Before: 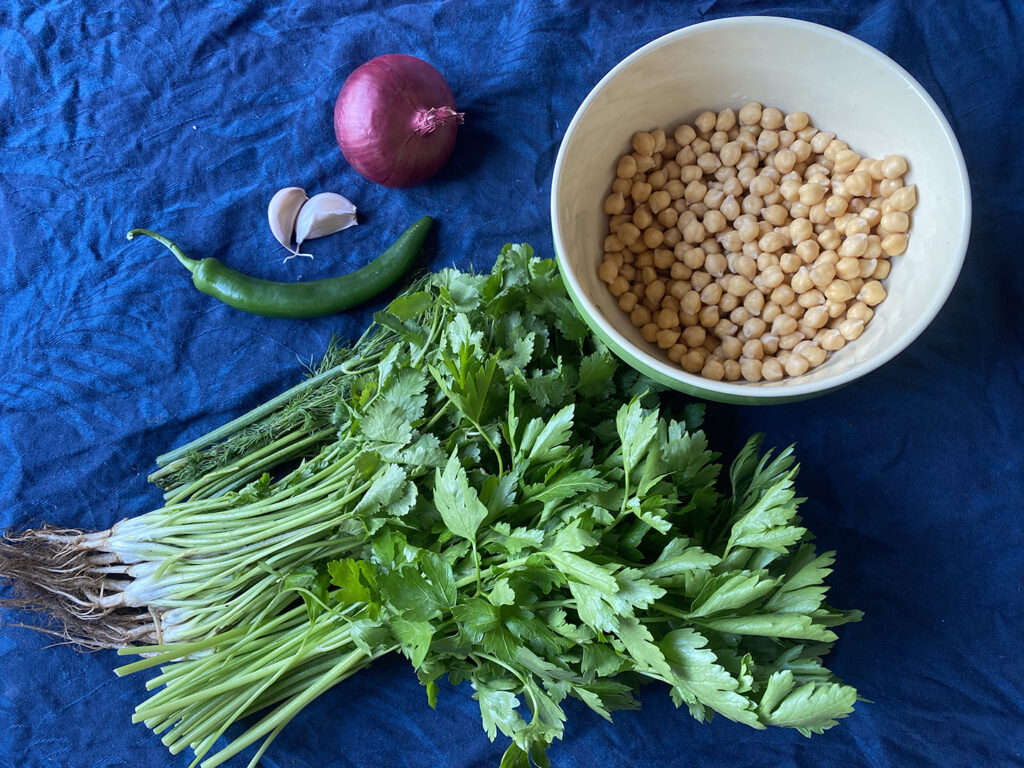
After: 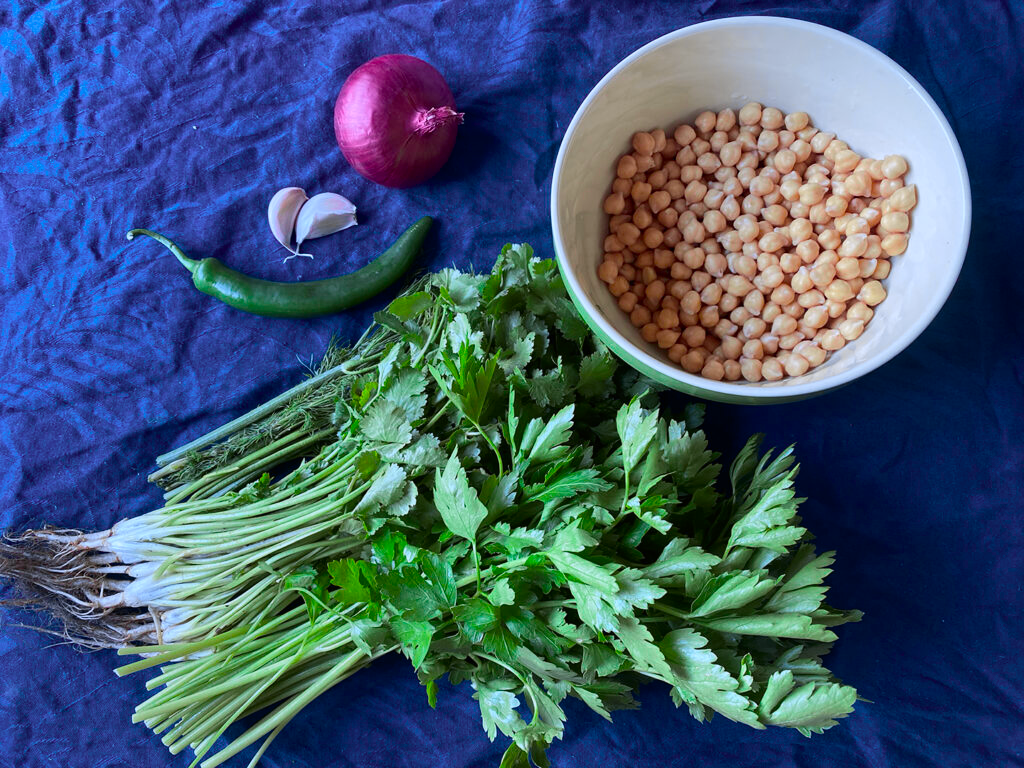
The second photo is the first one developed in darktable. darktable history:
color calibration: illuminant as shot in camera, x 0.358, y 0.373, temperature 4628.91 K
tone curve: curves: ch0 [(0, 0) (0.087, 0.054) (0.281, 0.245) (0.532, 0.514) (0.835, 0.818) (0.994, 0.955)]; ch1 [(0, 0) (0.27, 0.195) (0.406, 0.435) (0.452, 0.474) (0.495, 0.5) (0.514, 0.508) (0.537, 0.556) (0.654, 0.689) (1, 1)]; ch2 [(0, 0) (0.269, 0.299) (0.459, 0.441) (0.498, 0.499) (0.523, 0.52) (0.551, 0.549) (0.633, 0.625) (0.659, 0.681) (0.718, 0.764) (1, 1)], color space Lab, independent channels, preserve colors none
